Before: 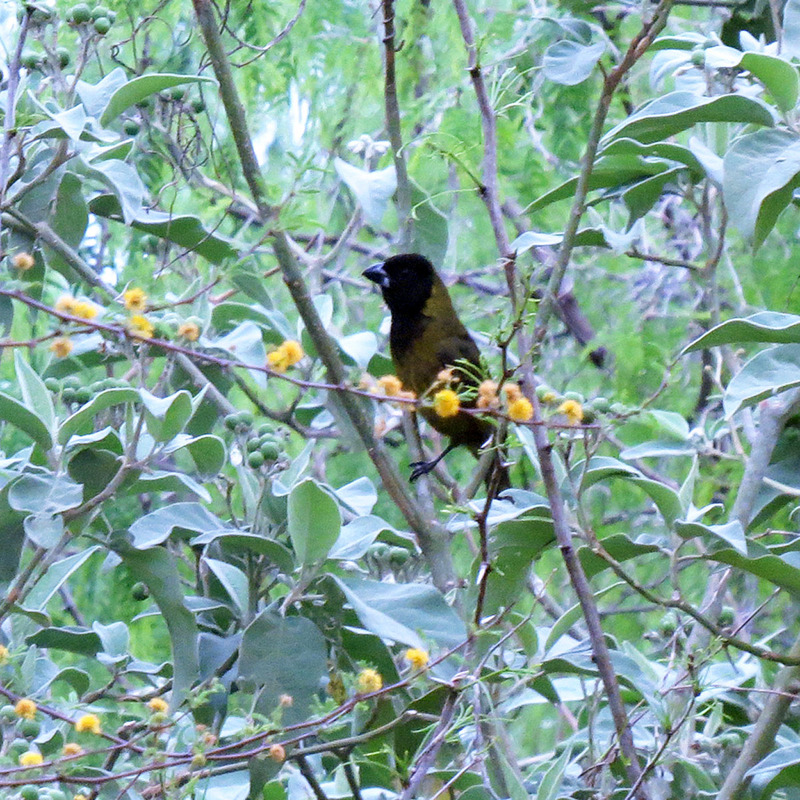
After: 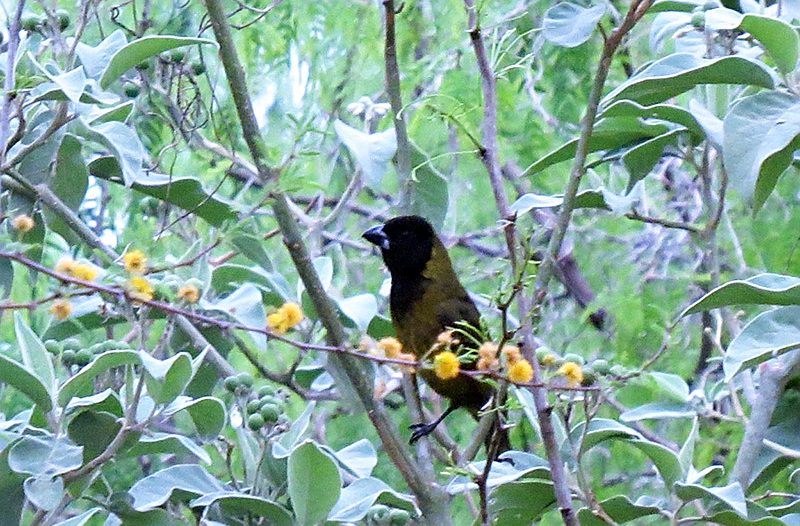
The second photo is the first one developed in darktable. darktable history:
crop and rotate: top 4.81%, bottom 29.377%
tone equalizer: on, module defaults
sharpen: on, module defaults
